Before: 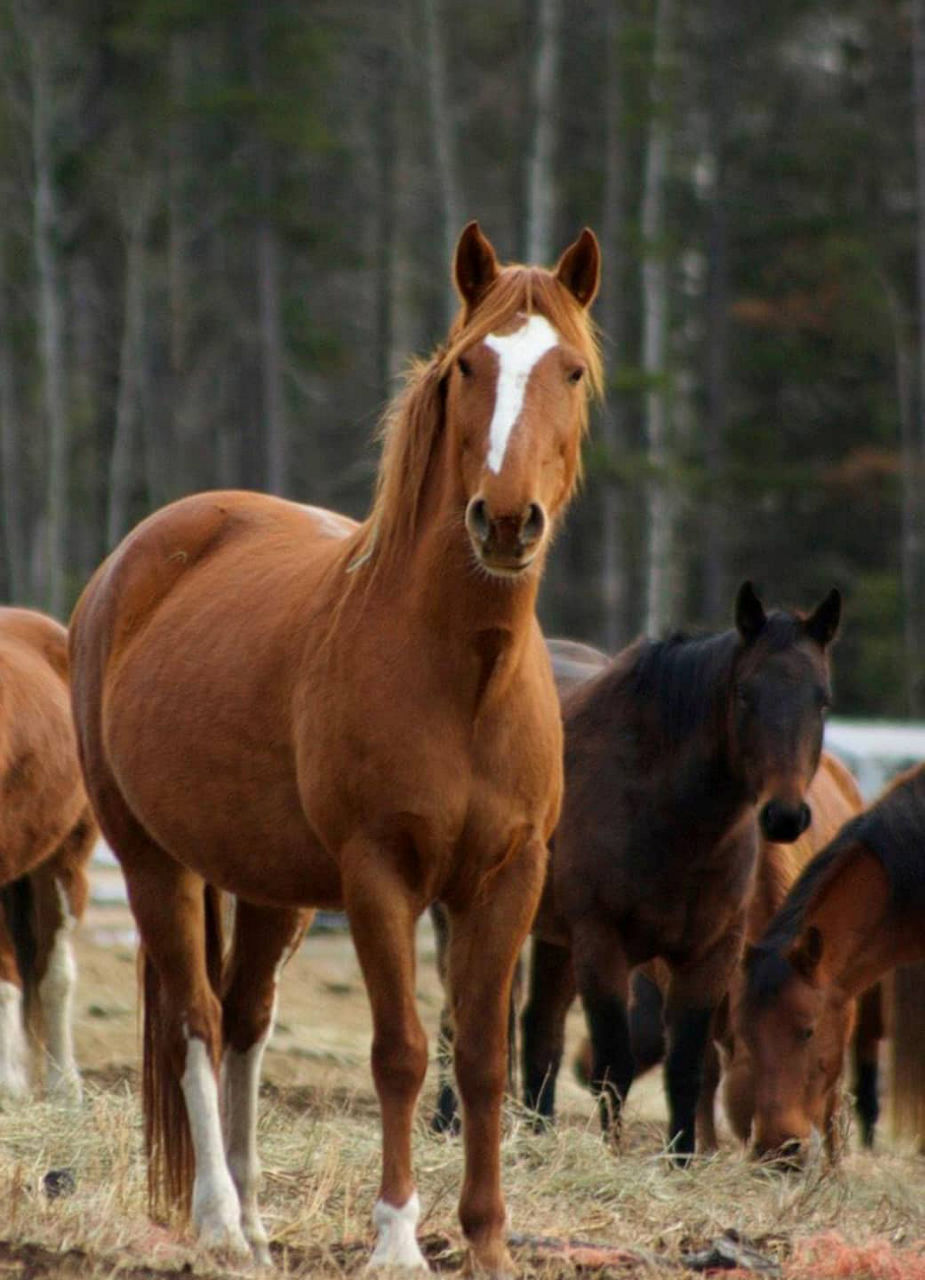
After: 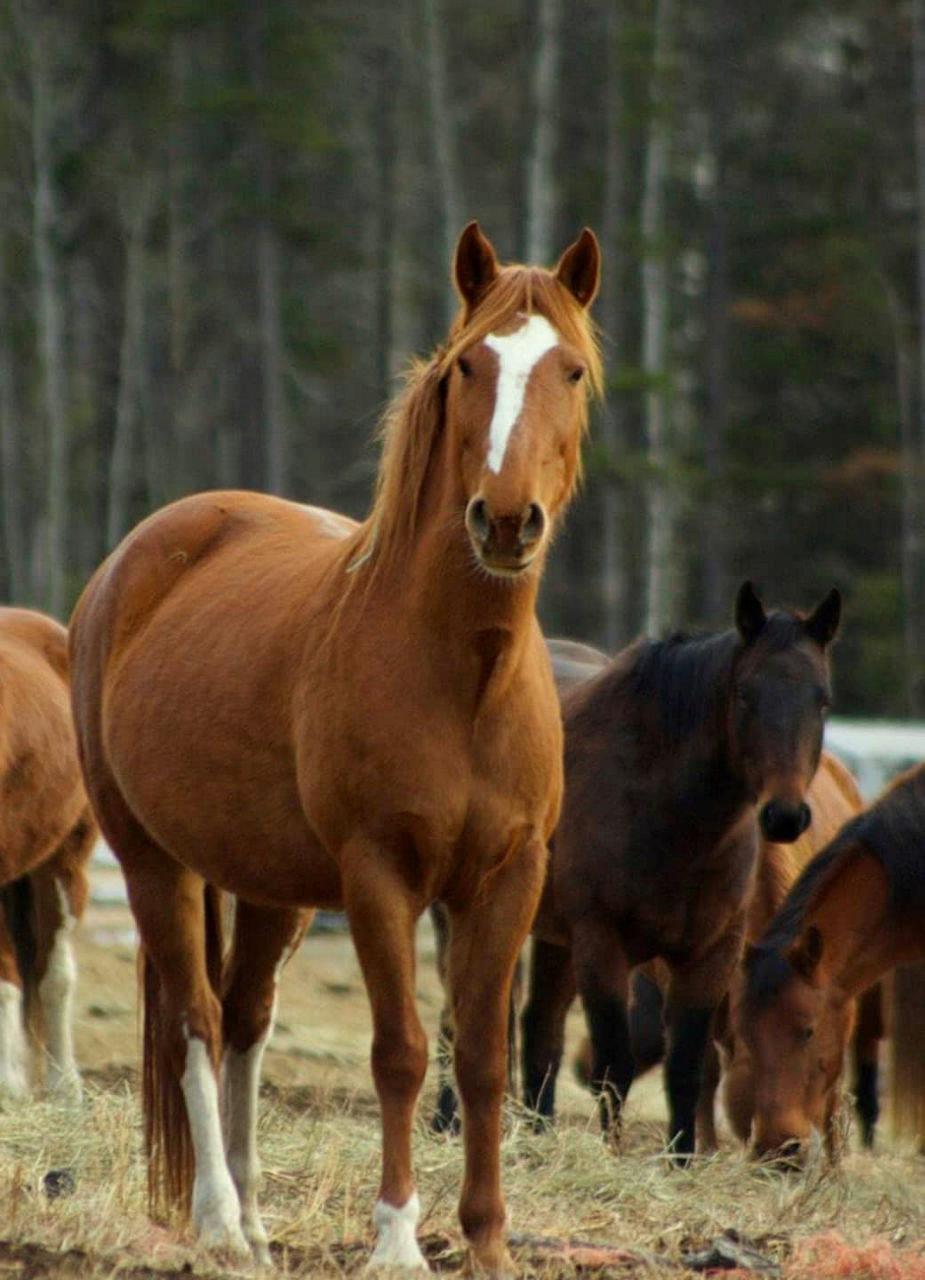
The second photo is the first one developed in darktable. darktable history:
color correction: highlights a* -4.44, highlights b* 6.75
